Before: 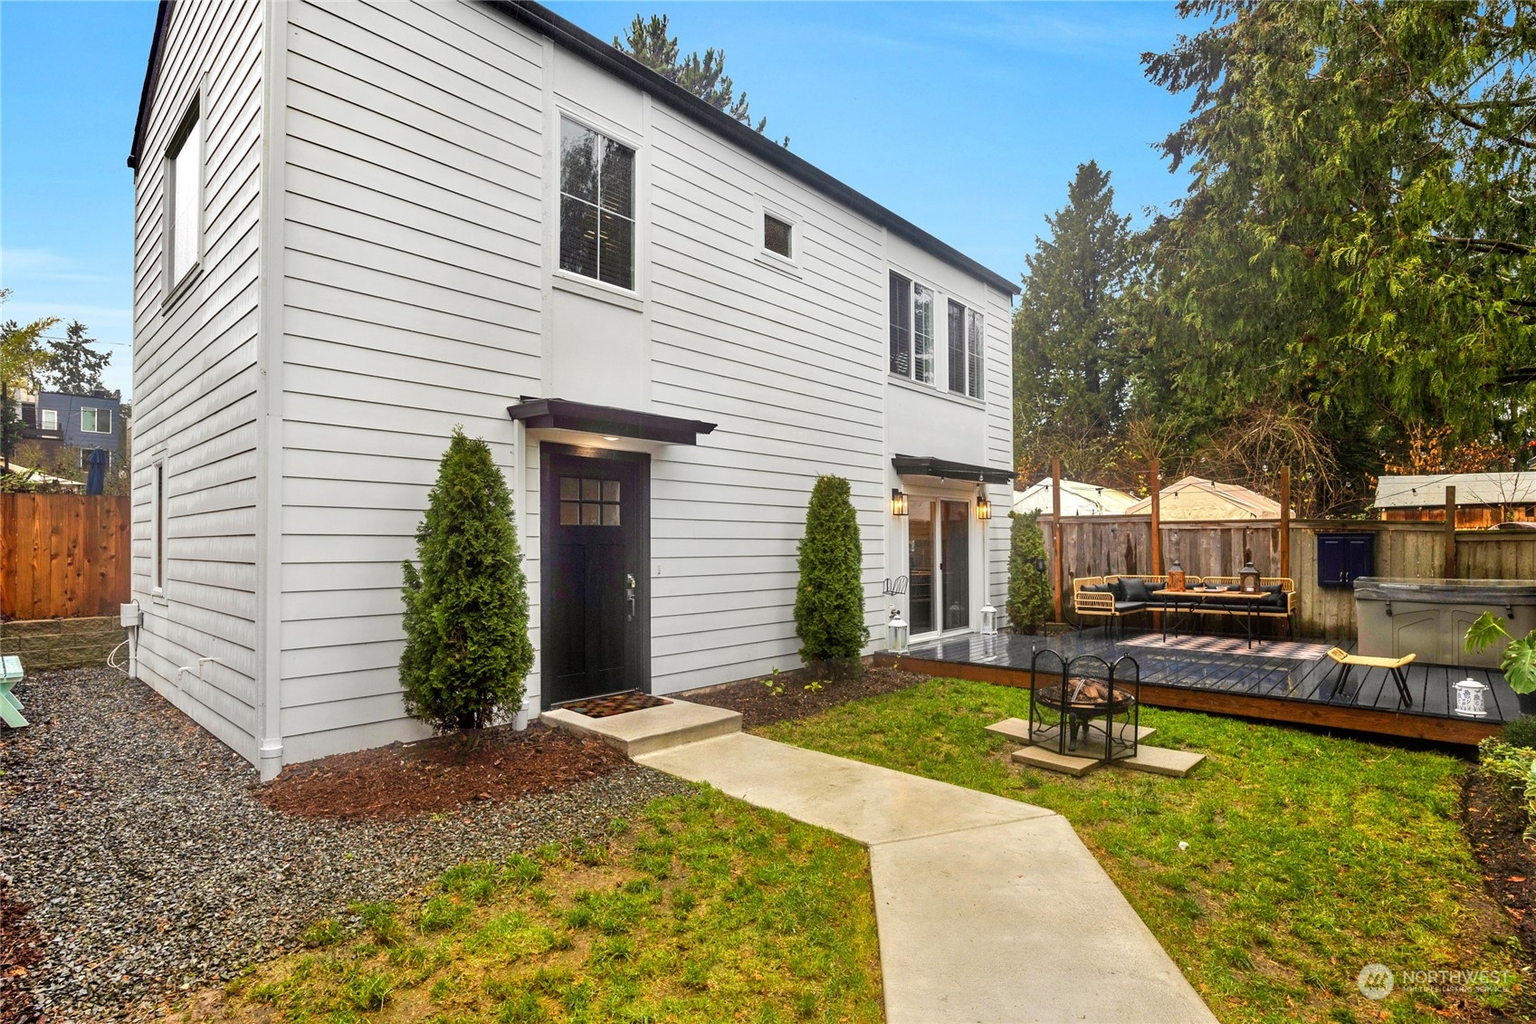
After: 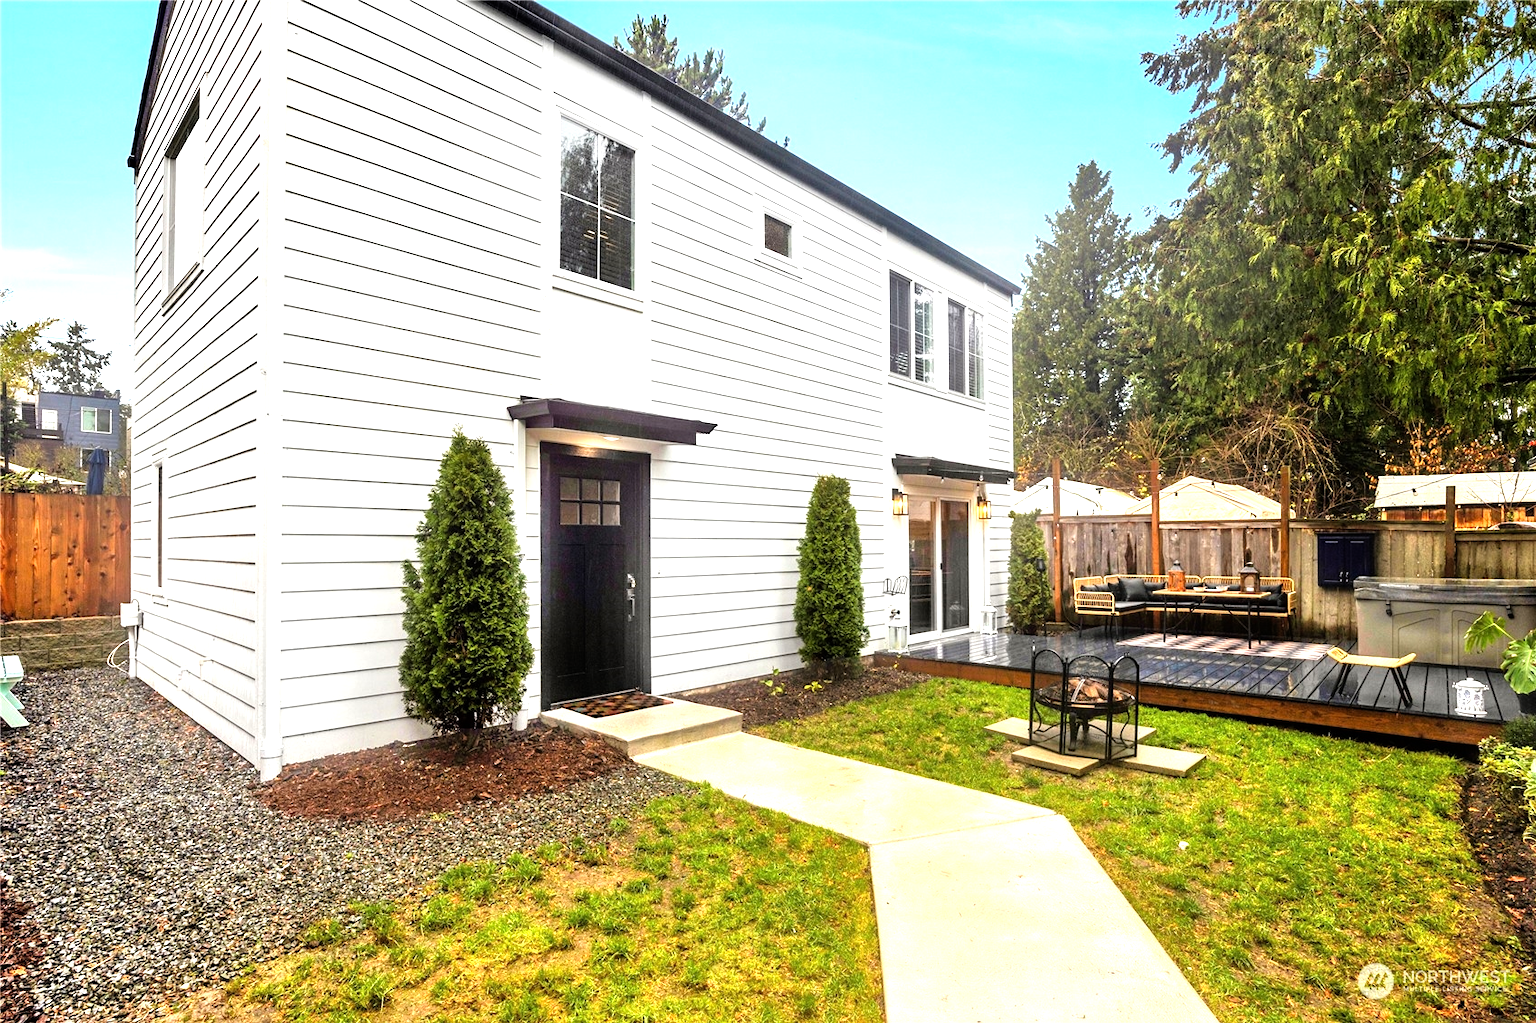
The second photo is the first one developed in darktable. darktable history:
tone equalizer: -8 EV -1.05 EV, -7 EV -0.99 EV, -6 EV -0.846 EV, -5 EV -0.539 EV, -3 EV 0.552 EV, -2 EV 0.894 EV, -1 EV 0.992 EV, +0 EV 1.08 EV
